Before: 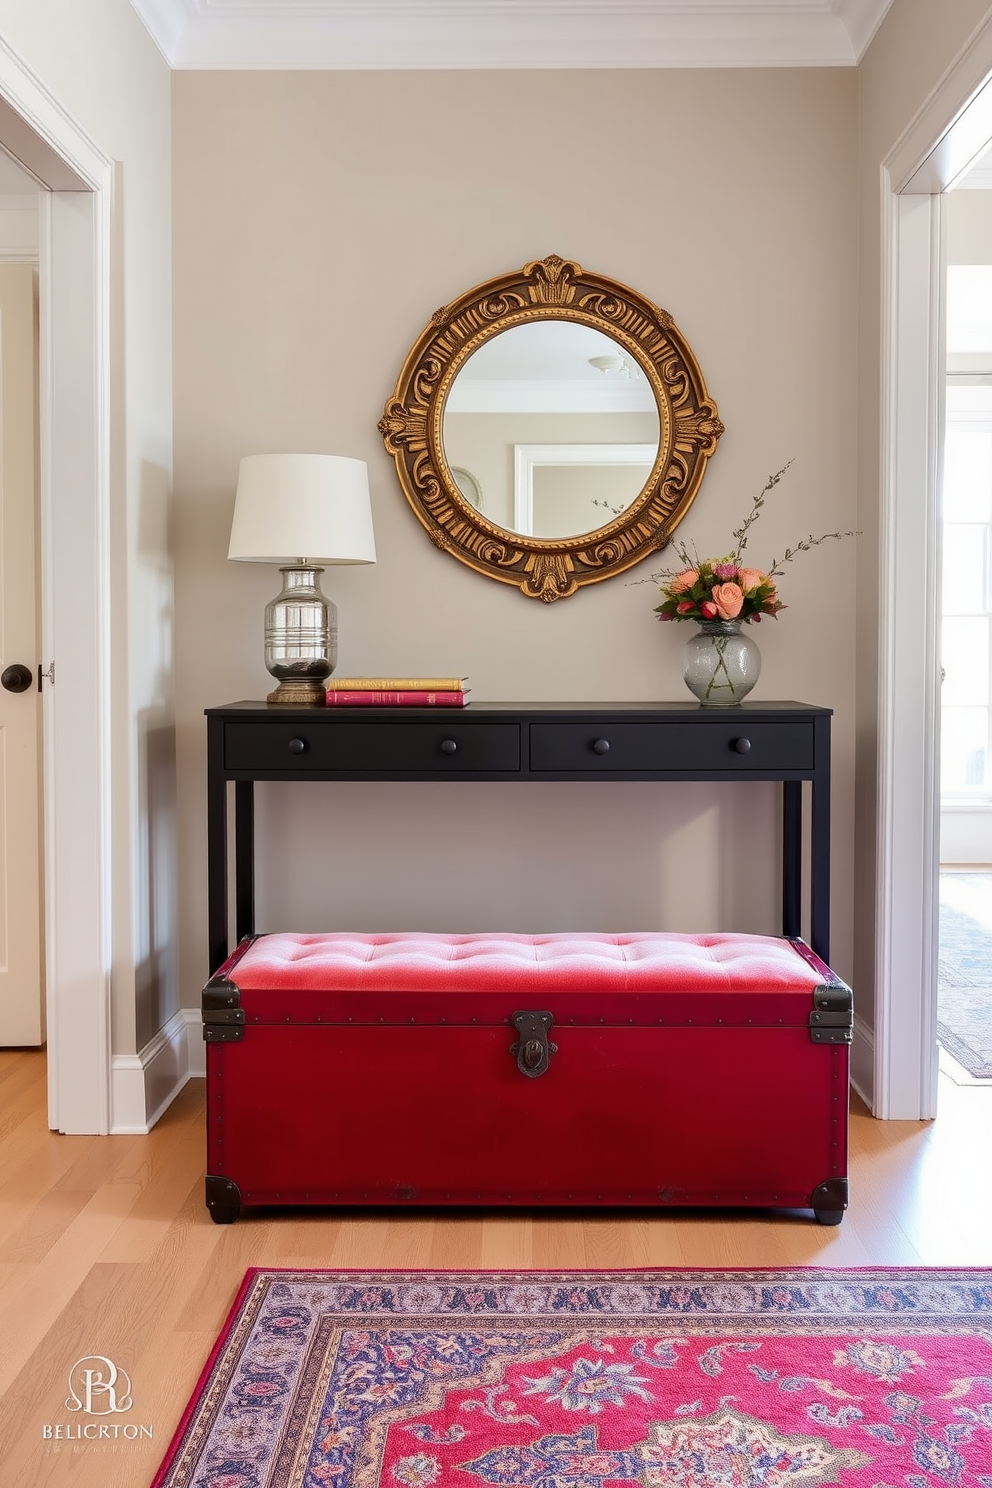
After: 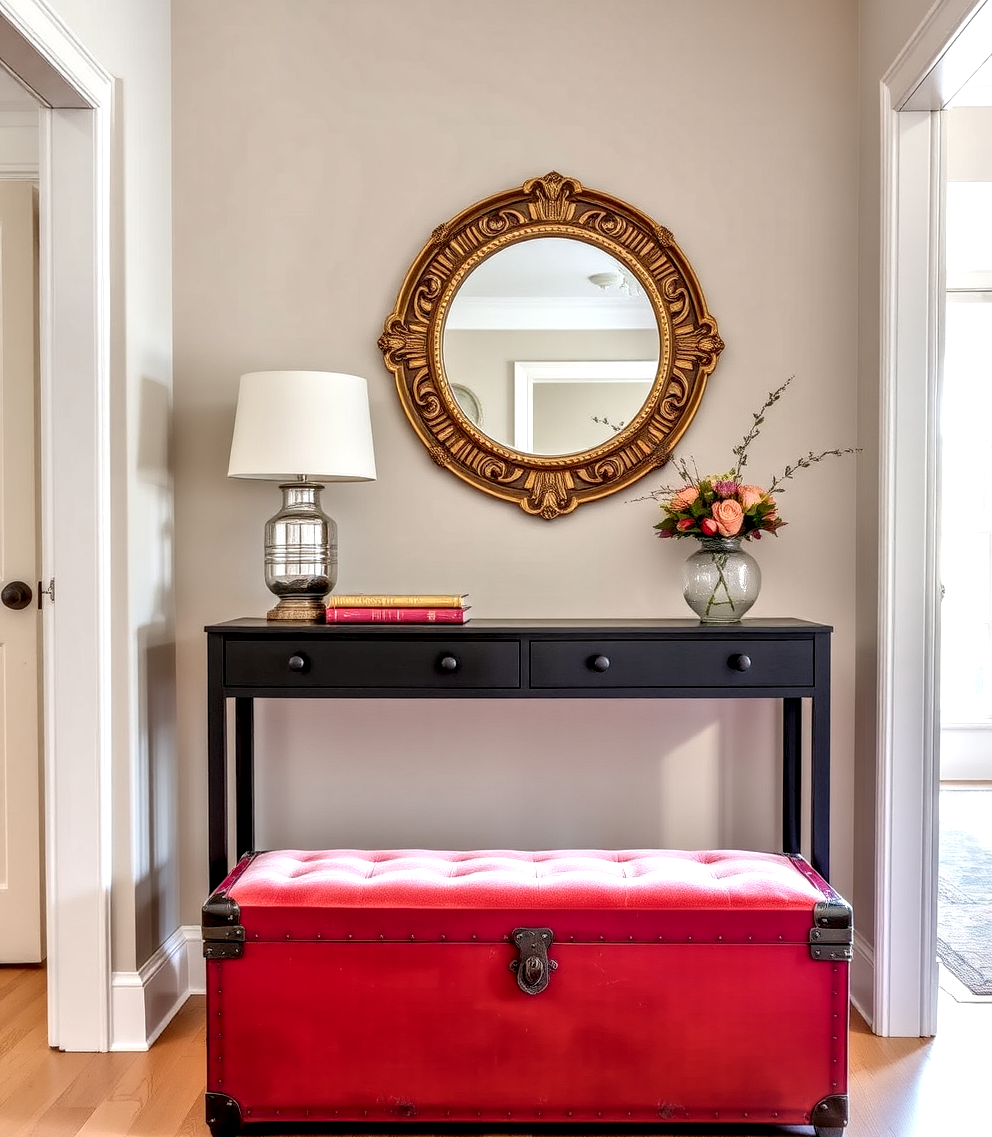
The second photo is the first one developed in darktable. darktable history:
local contrast: highlights 5%, shadows 2%, detail 182%
crop: top 5.625%, bottom 17.899%
tone equalizer: -7 EV 0.144 EV, -6 EV 0.574 EV, -5 EV 1.12 EV, -4 EV 1.33 EV, -3 EV 1.13 EV, -2 EV 0.6 EV, -1 EV 0.16 EV, mask exposure compensation -0.514 EV
